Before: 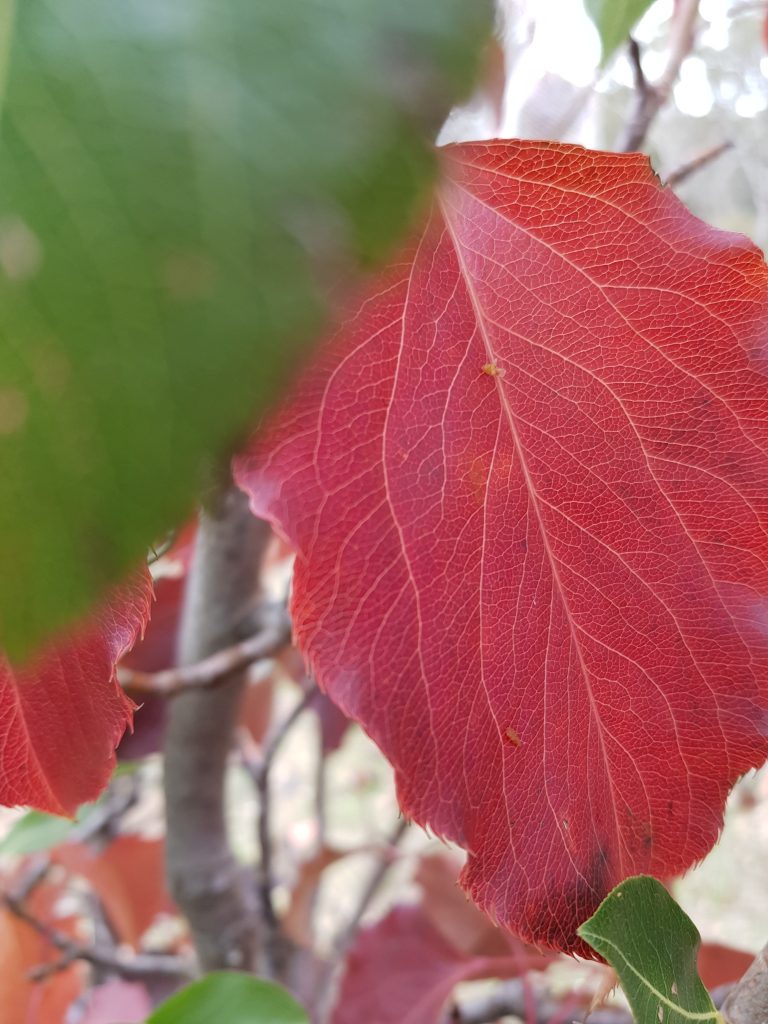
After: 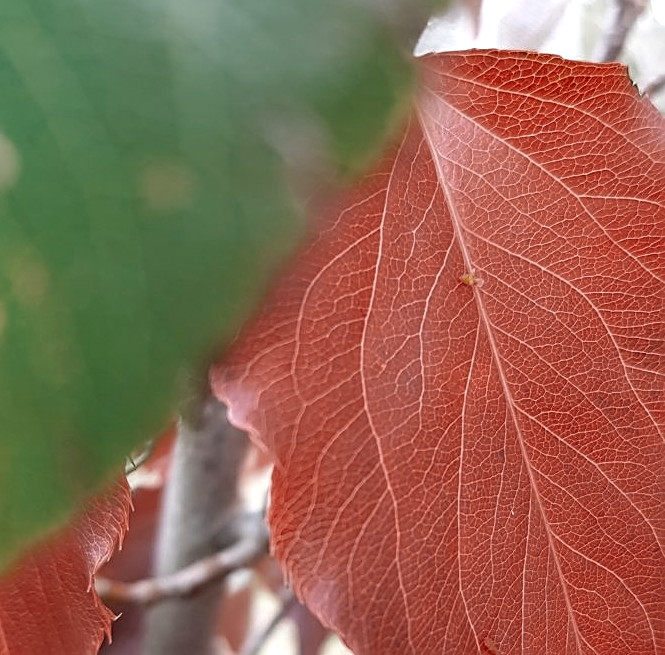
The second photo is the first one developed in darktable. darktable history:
sharpen: amount 0.752
exposure: black level correction 0.003, exposure 0.383 EV, compensate highlight preservation false
crop: left 2.913%, top 8.848%, right 9.644%, bottom 26.927%
color zones: curves: ch0 [(0, 0.5) (0.125, 0.4) (0.25, 0.5) (0.375, 0.4) (0.5, 0.4) (0.625, 0.35) (0.75, 0.35) (0.875, 0.5)]; ch1 [(0, 0.35) (0.125, 0.45) (0.25, 0.35) (0.375, 0.35) (0.5, 0.35) (0.625, 0.35) (0.75, 0.45) (0.875, 0.35)]; ch2 [(0, 0.6) (0.125, 0.5) (0.25, 0.5) (0.375, 0.6) (0.5, 0.6) (0.625, 0.5) (0.75, 0.5) (0.875, 0.5)]
